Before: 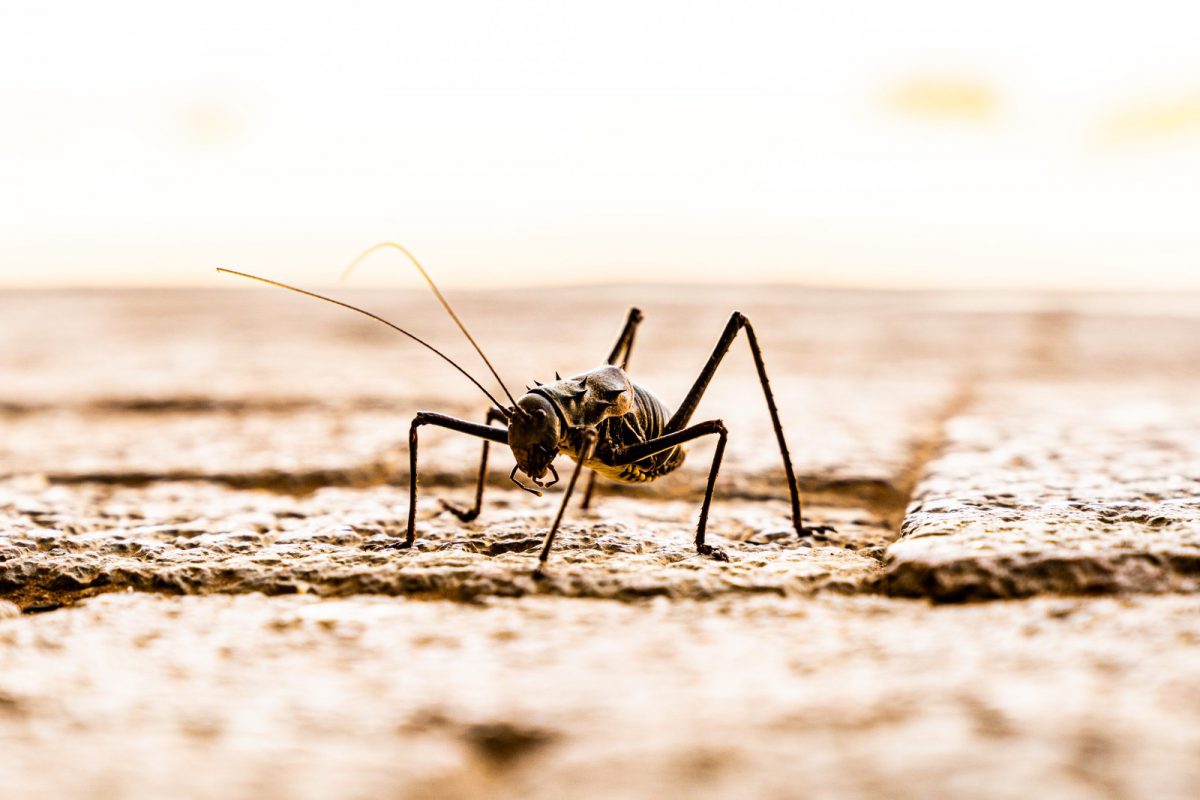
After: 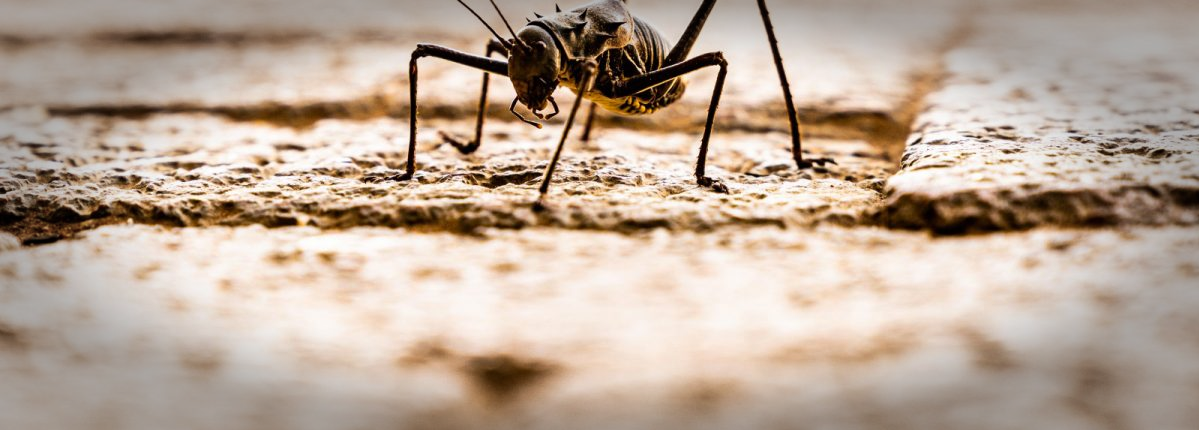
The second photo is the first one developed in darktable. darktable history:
crop and rotate: top 46.237%
vignetting: fall-off start 66.7%, fall-off radius 39.74%, brightness -0.576, saturation -0.258, automatic ratio true, width/height ratio 0.671, dithering 16-bit output
